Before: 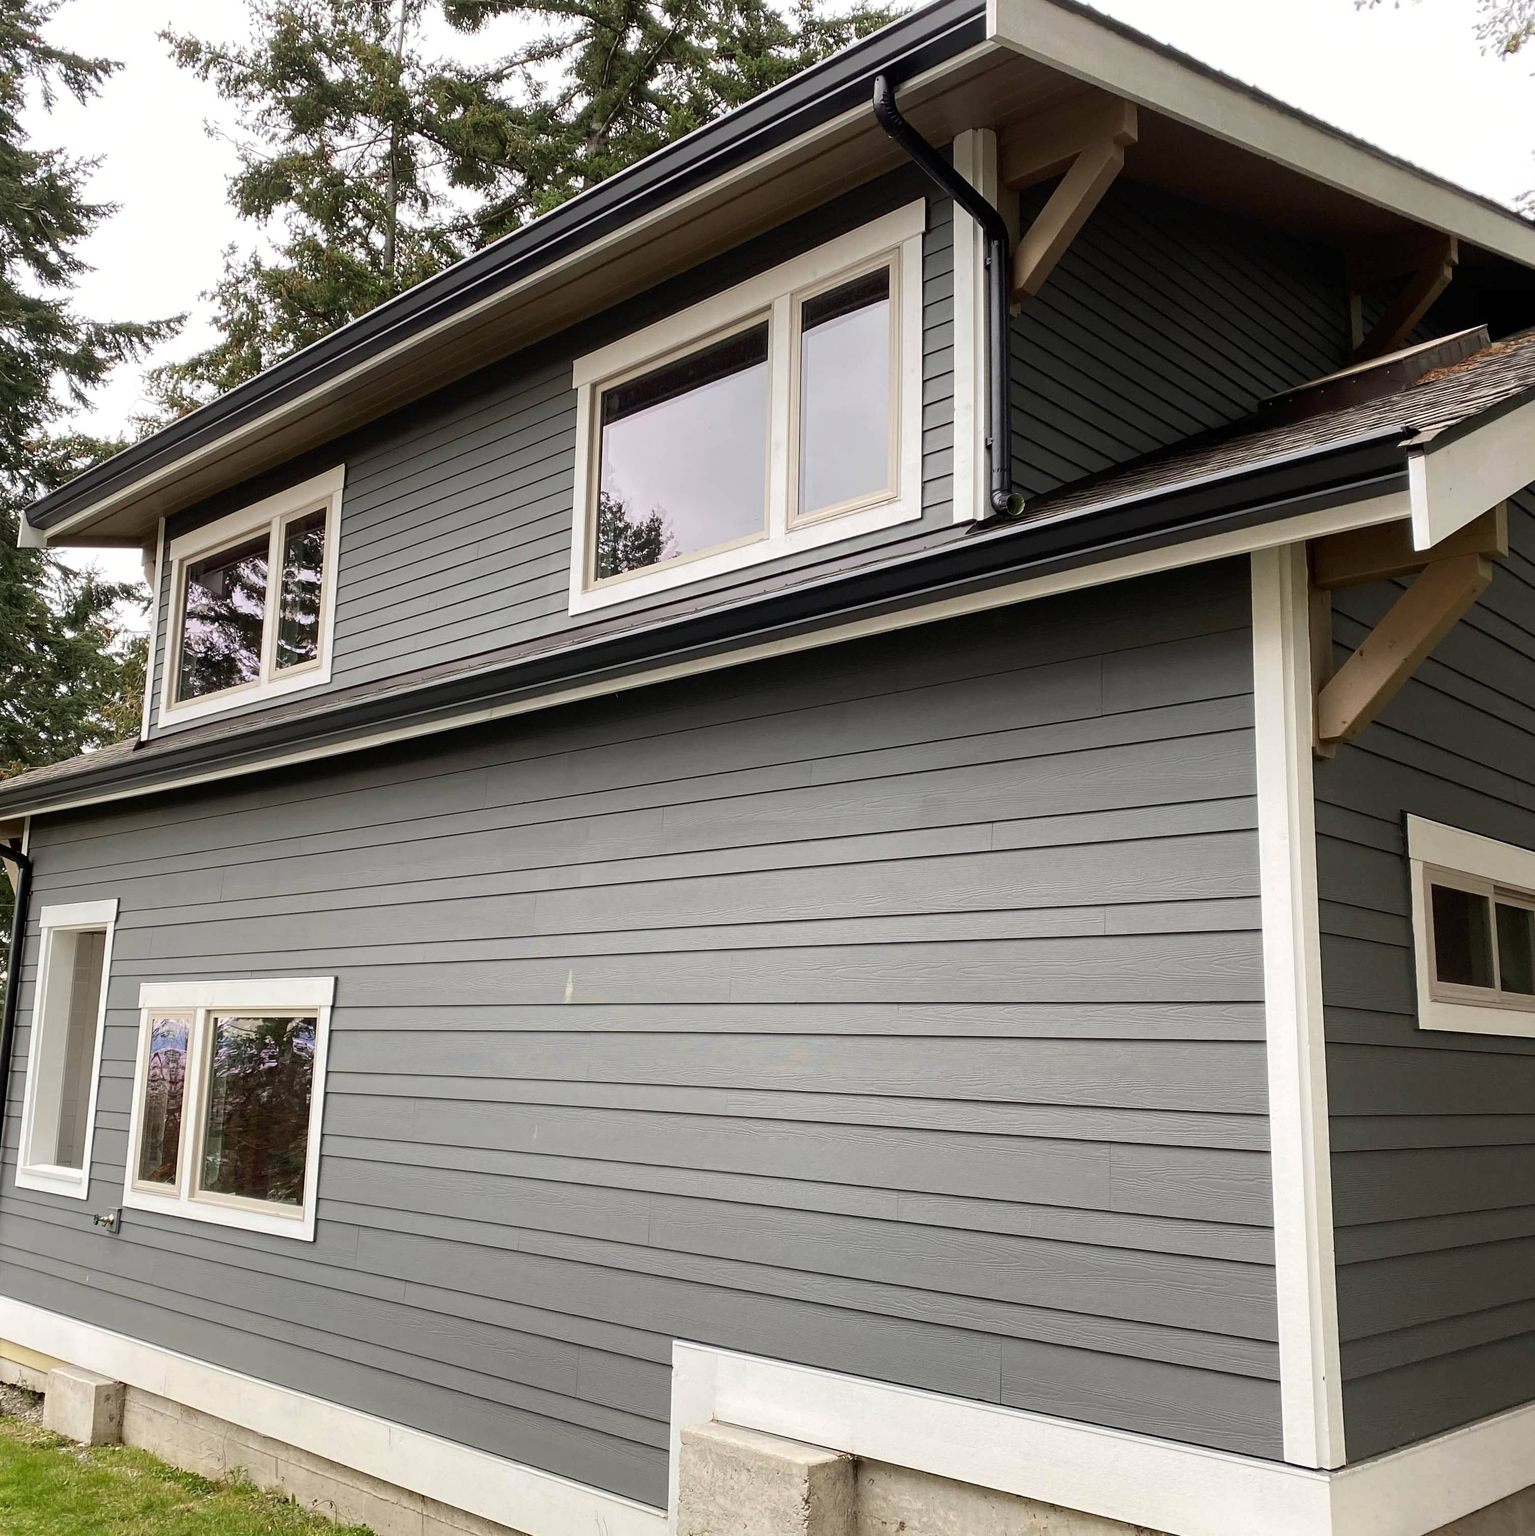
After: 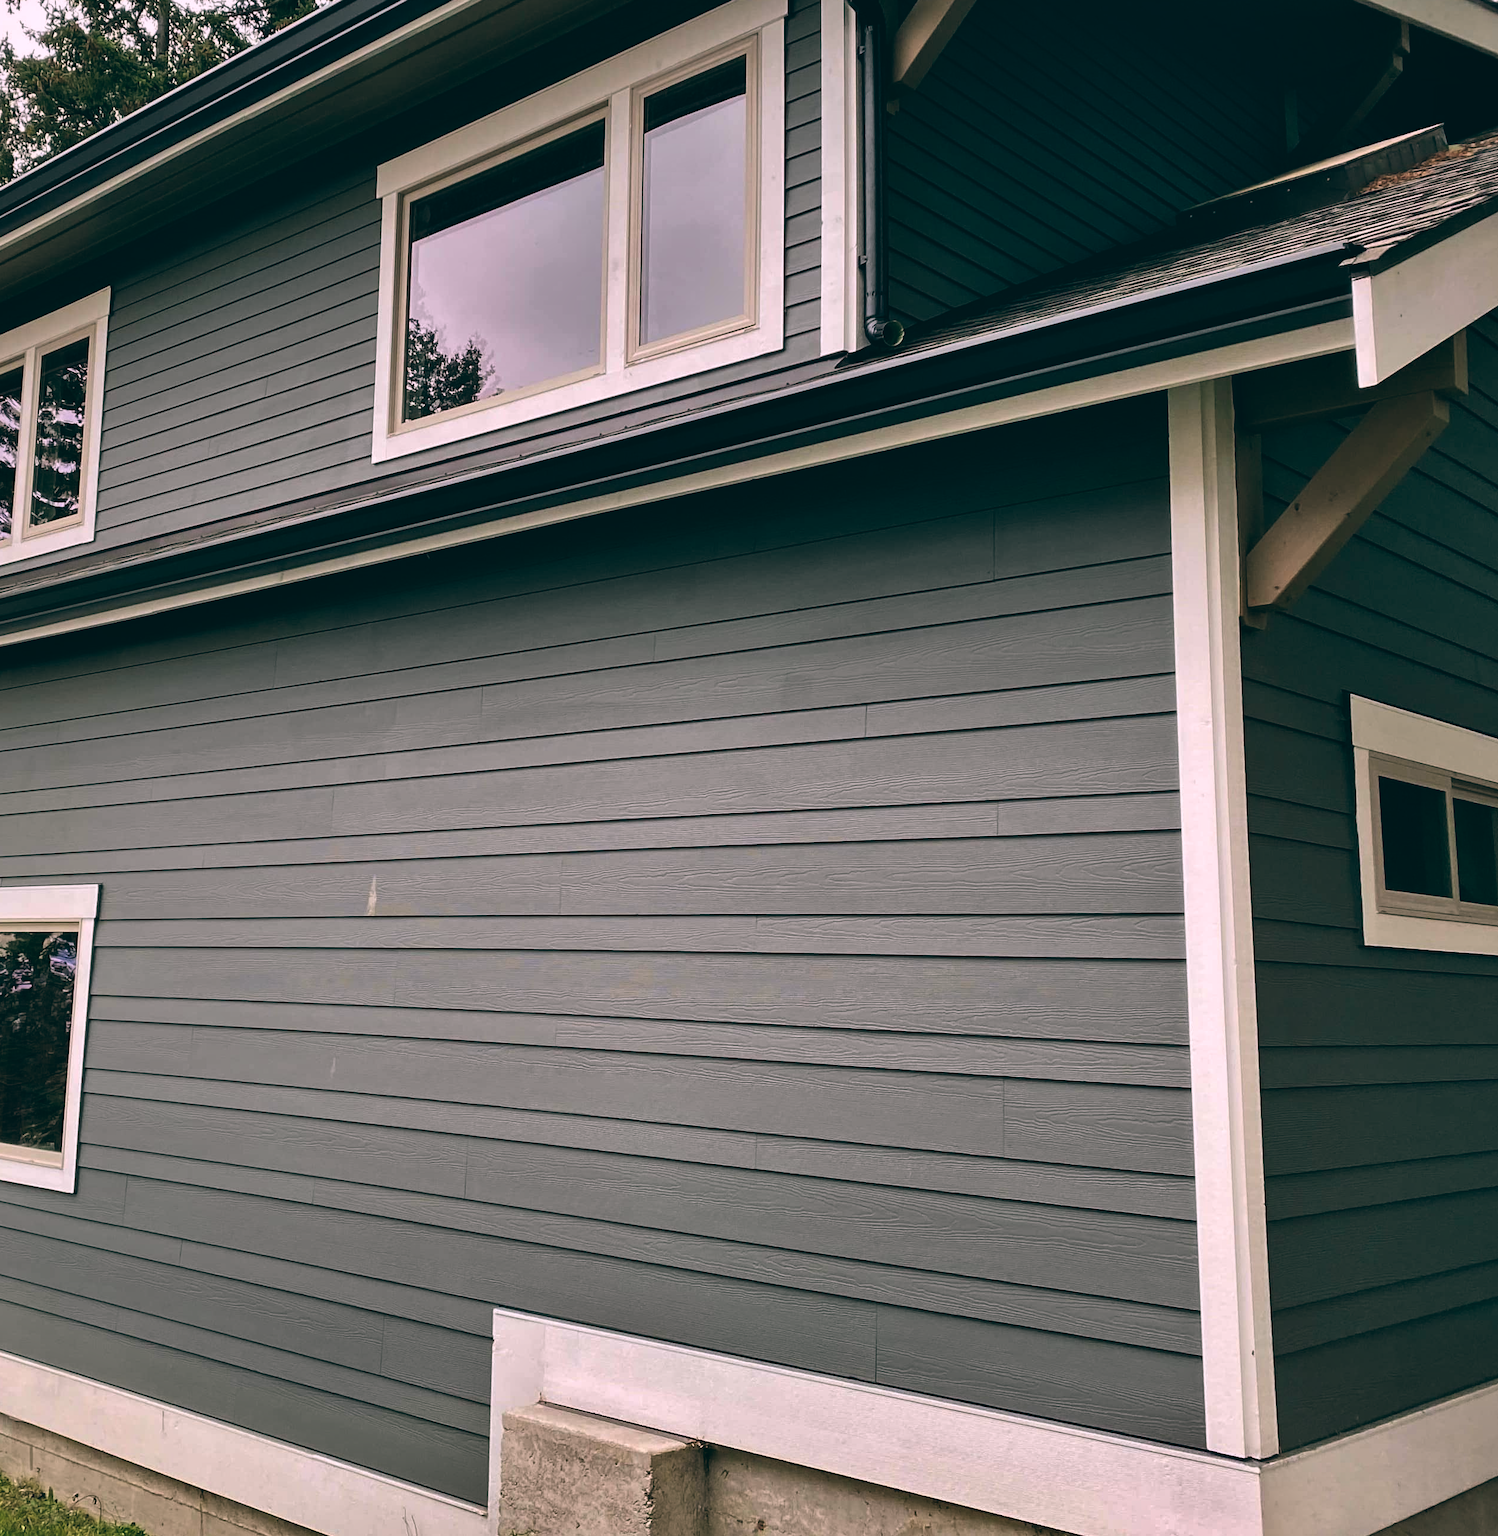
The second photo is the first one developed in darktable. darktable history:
crop: left 16.315%, top 14.246%
color balance: lift [1.016, 0.983, 1, 1.017], gamma [0.78, 1.018, 1.043, 0.957], gain [0.786, 1.063, 0.937, 1.017], input saturation 118.26%, contrast 13.43%, contrast fulcrum 21.62%, output saturation 82.76%
exposure: compensate highlight preservation false
shadows and highlights: radius 108.52, shadows 40.68, highlights -72.88, low approximation 0.01, soften with gaussian
